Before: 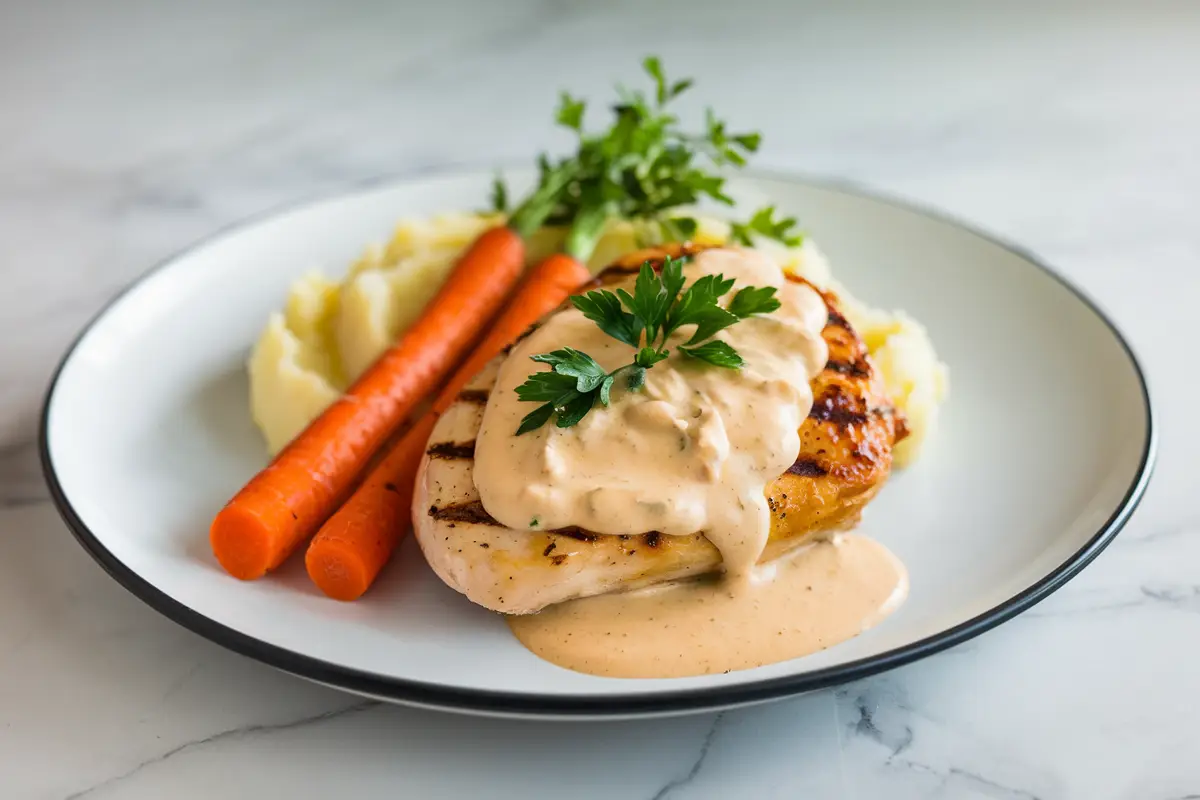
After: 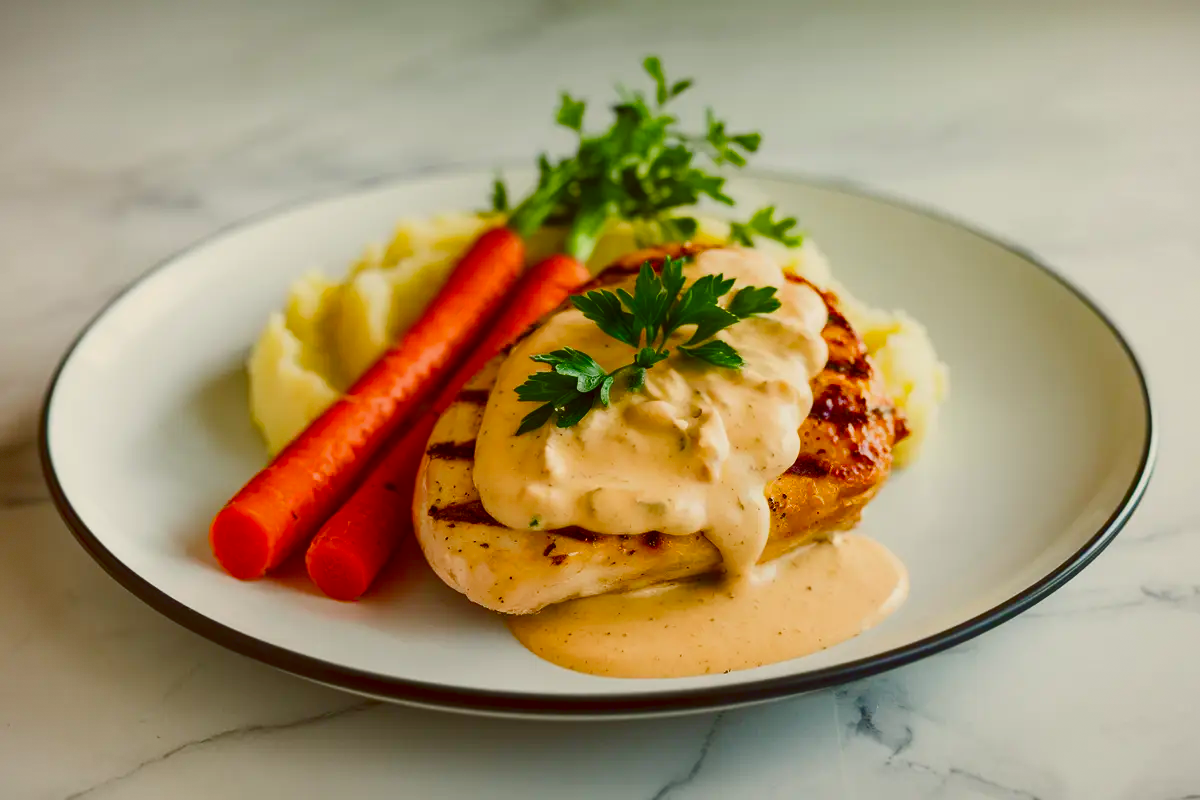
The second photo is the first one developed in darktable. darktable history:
vignetting: fall-off start 97.28%, fall-off radius 79%, brightness -0.462, saturation -0.3, width/height ratio 1.114, dithering 8-bit output, unbound false
color balance rgb: global offset › luminance -0.5%, perceptual saturation grading › highlights -17.77%, perceptual saturation grading › mid-tones 33.1%, perceptual saturation grading › shadows 50.52%, perceptual brilliance grading › highlights 10.8%, perceptual brilliance grading › shadows -10.8%, global vibrance 24.22%, contrast -25%
contrast brightness saturation: contrast 0.12, brightness -0.12, saturation 0.2
color balance: lift [1.005, 1.002, 0.998, 0.998], gamma [1, 1.021, 1.02, 0.979], gain [0.923, 1.066, 1.056, 0.934]
